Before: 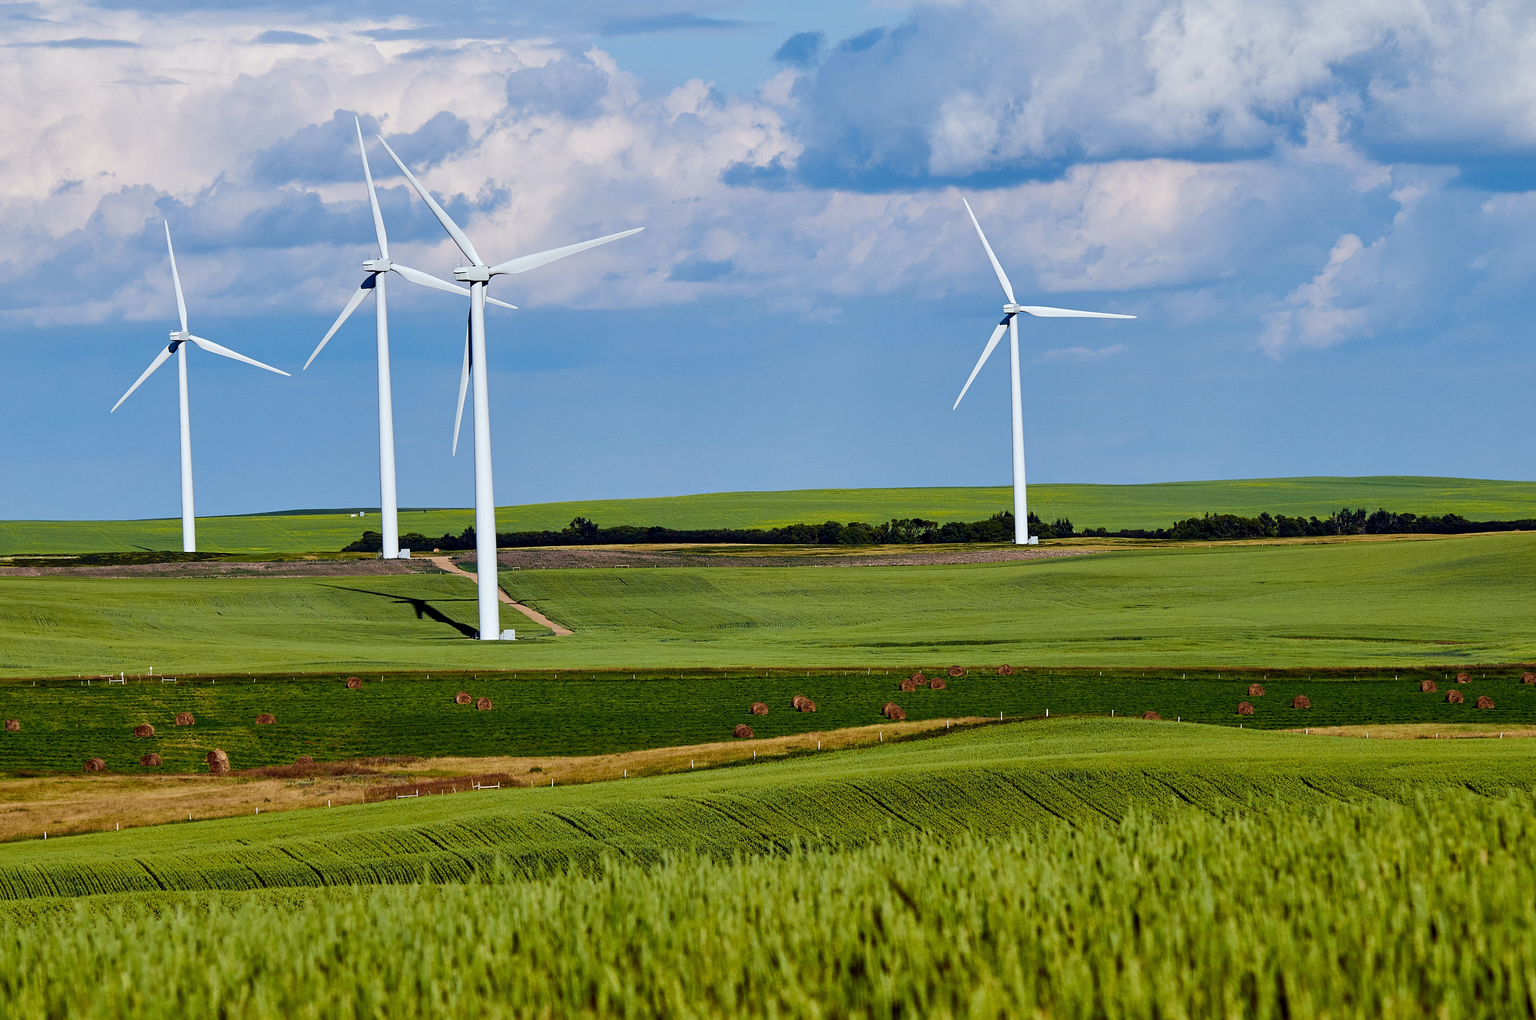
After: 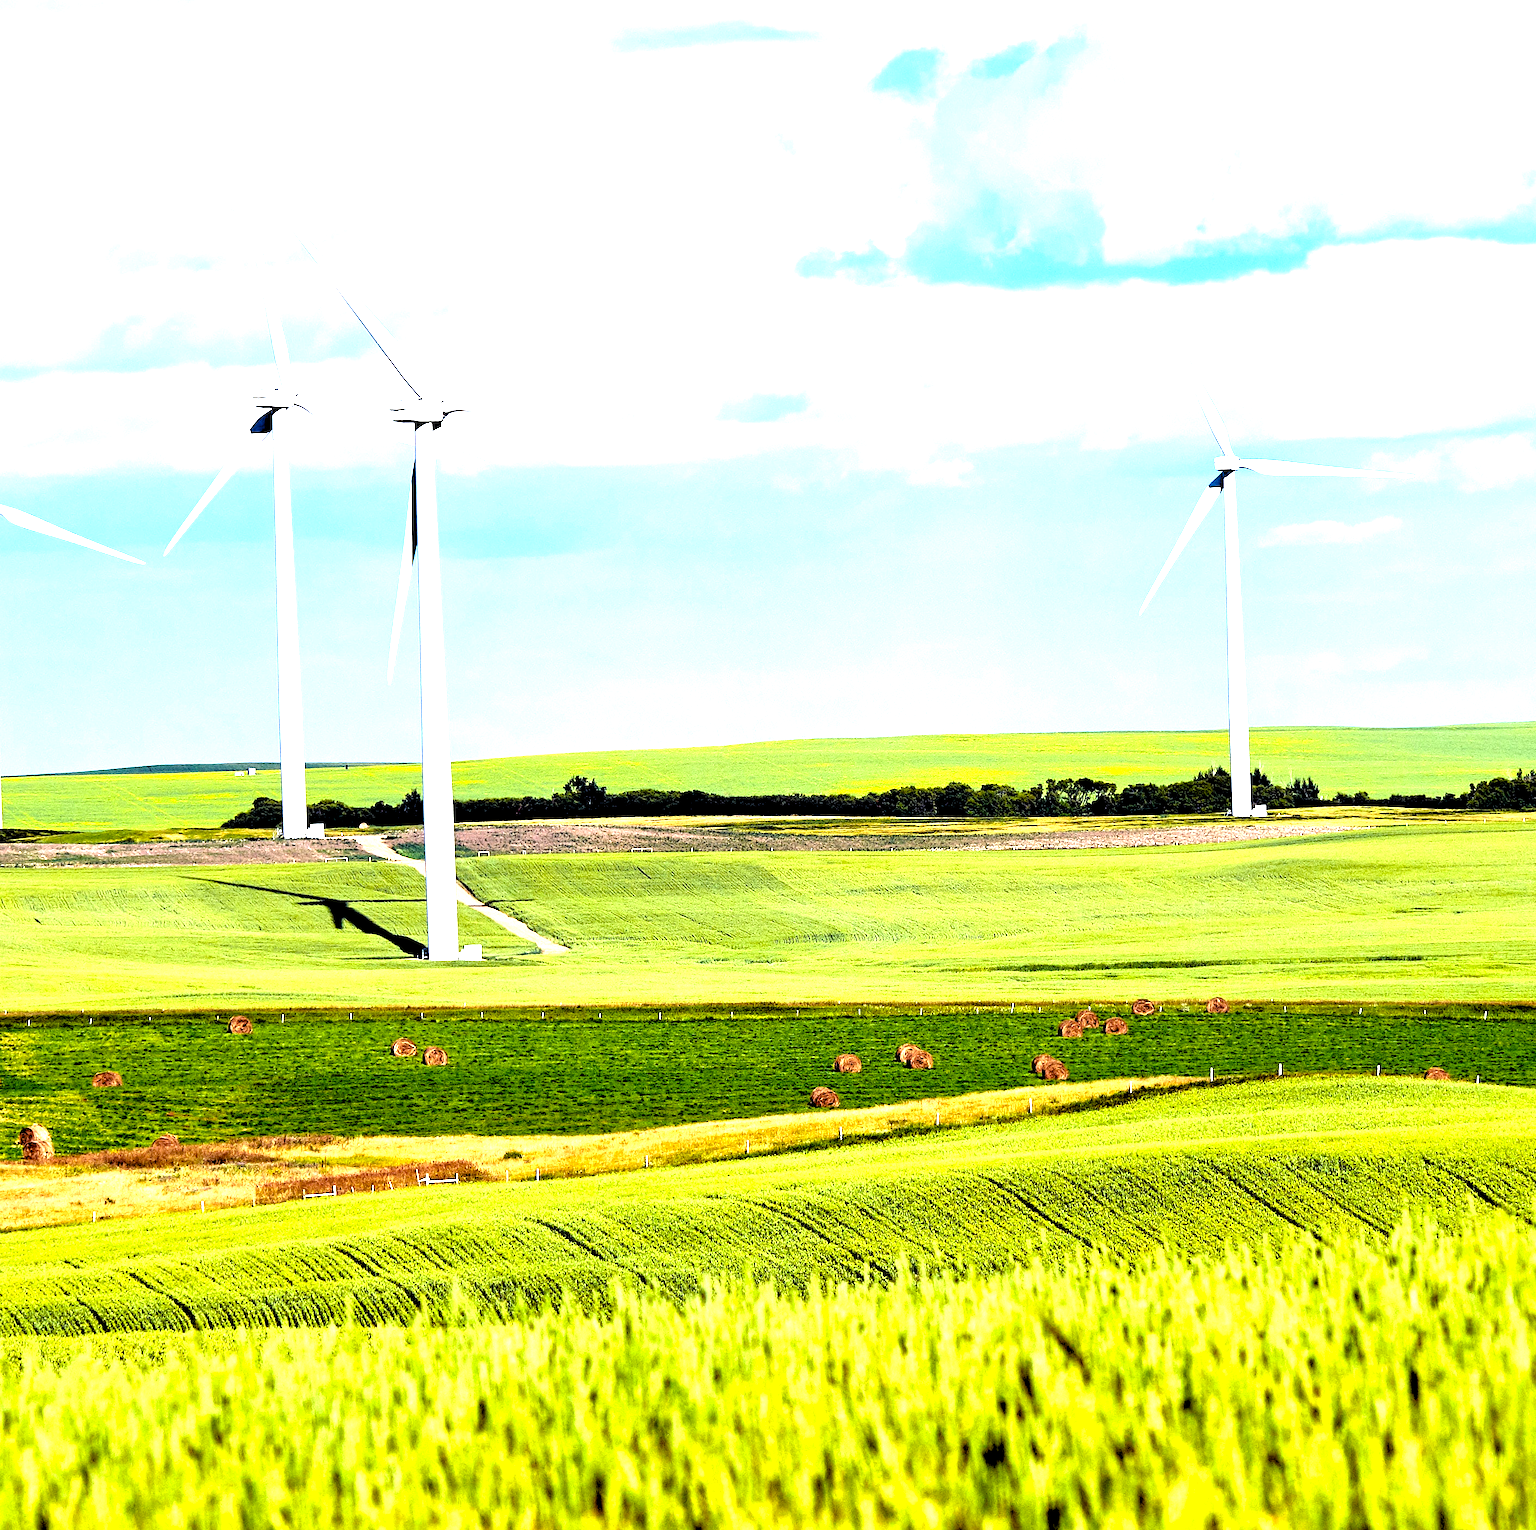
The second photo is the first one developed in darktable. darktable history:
levels: levels [0.016, 0.492, 0.969]
exposure: black level correction 0.005, exposure 2.084 EV, compensate highlight preservation false
crop and rotate: left 12.648%, right 20.685%
rgb levels: levels [[0.029, 0.461, 0.922], [0, 0.5, 1], [0, 0.5, 1]]
